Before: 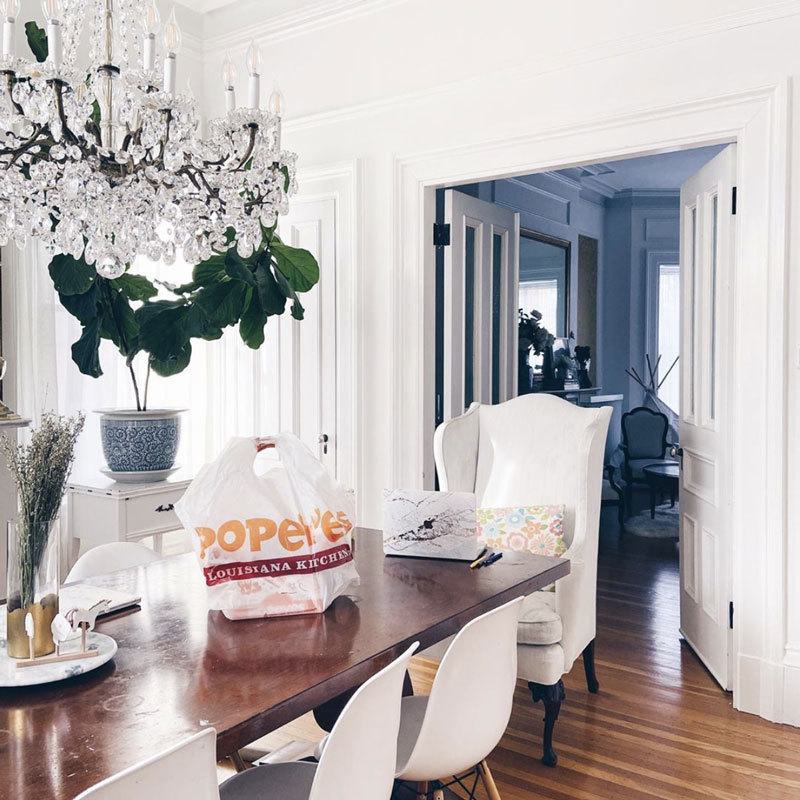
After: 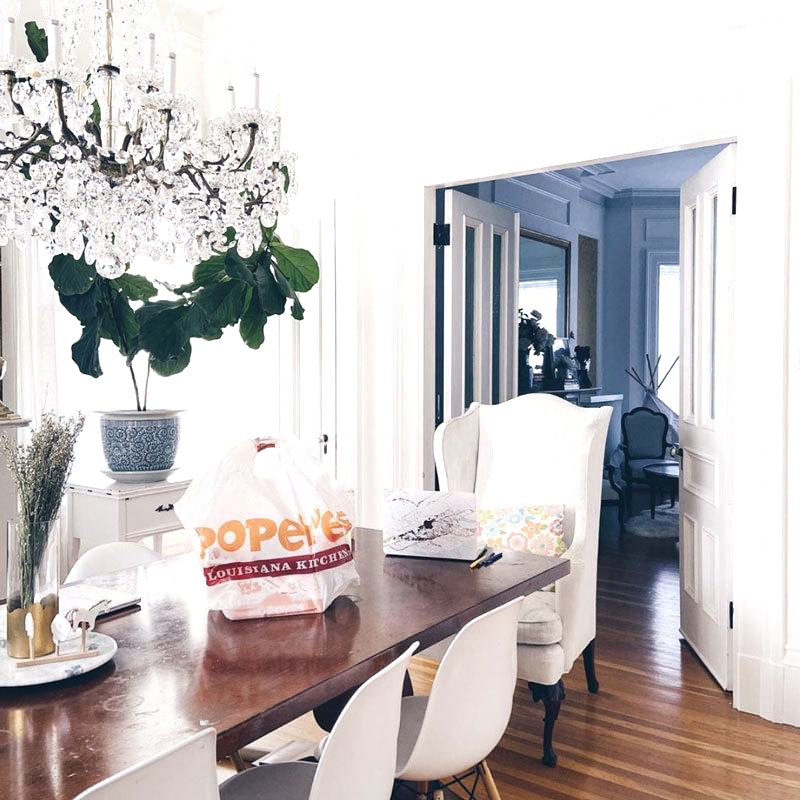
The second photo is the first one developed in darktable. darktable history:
graduated density: rotation -180°, offset 24.95
exposure: black level correction 0, exposure 0.5 EV, compensate highlight preservation false
